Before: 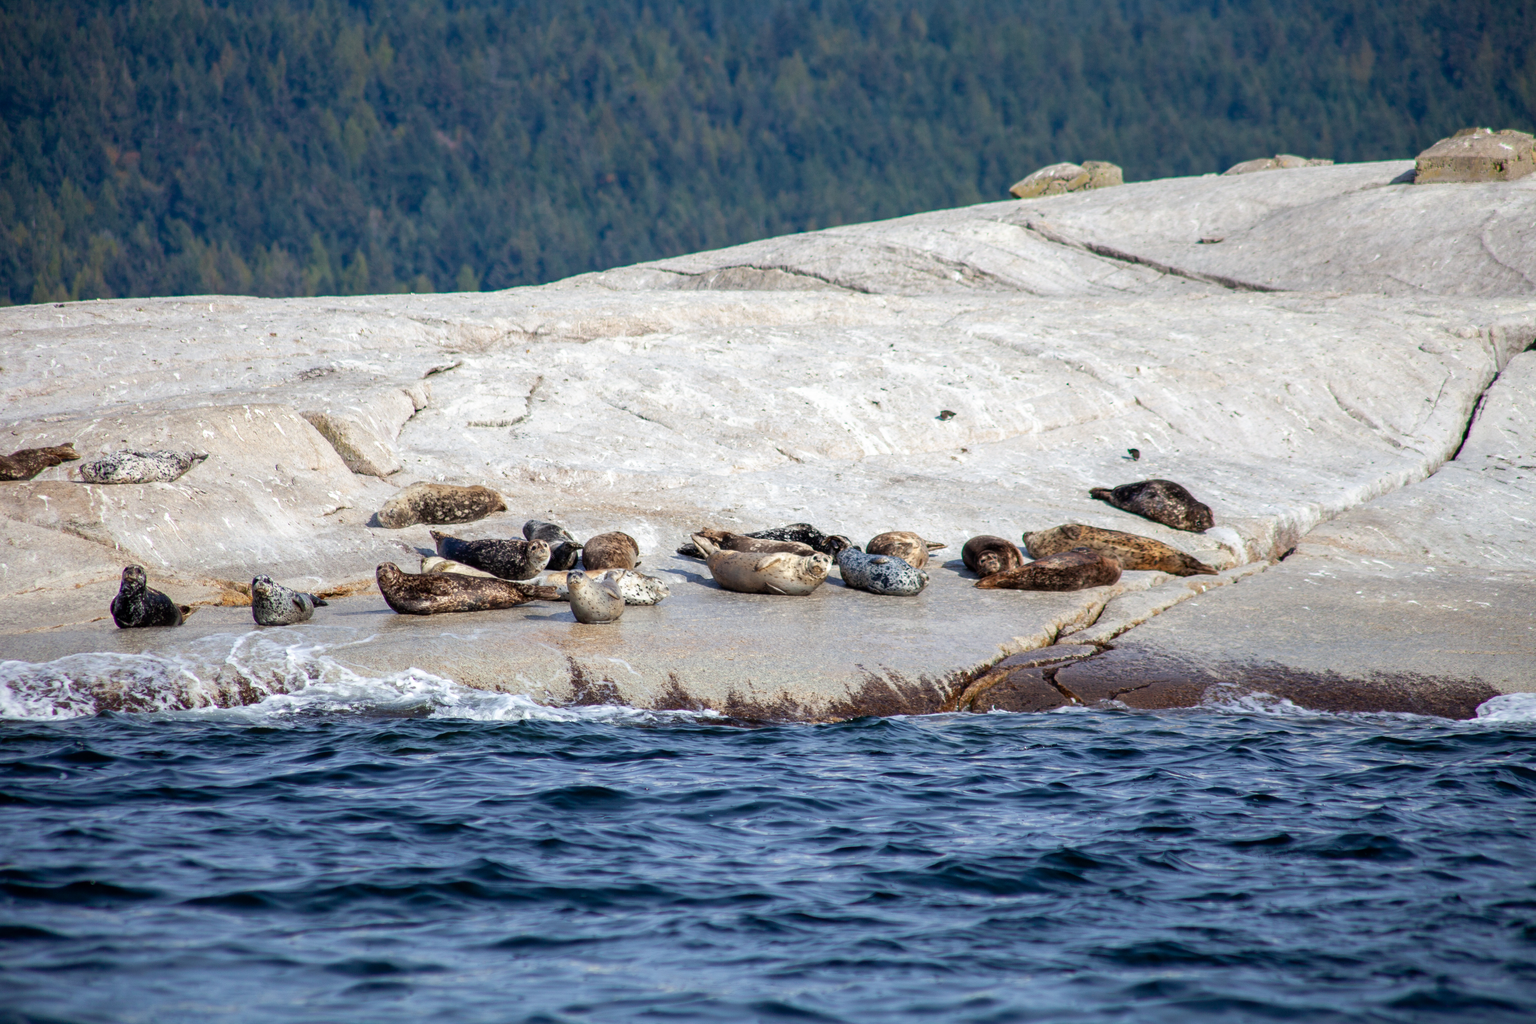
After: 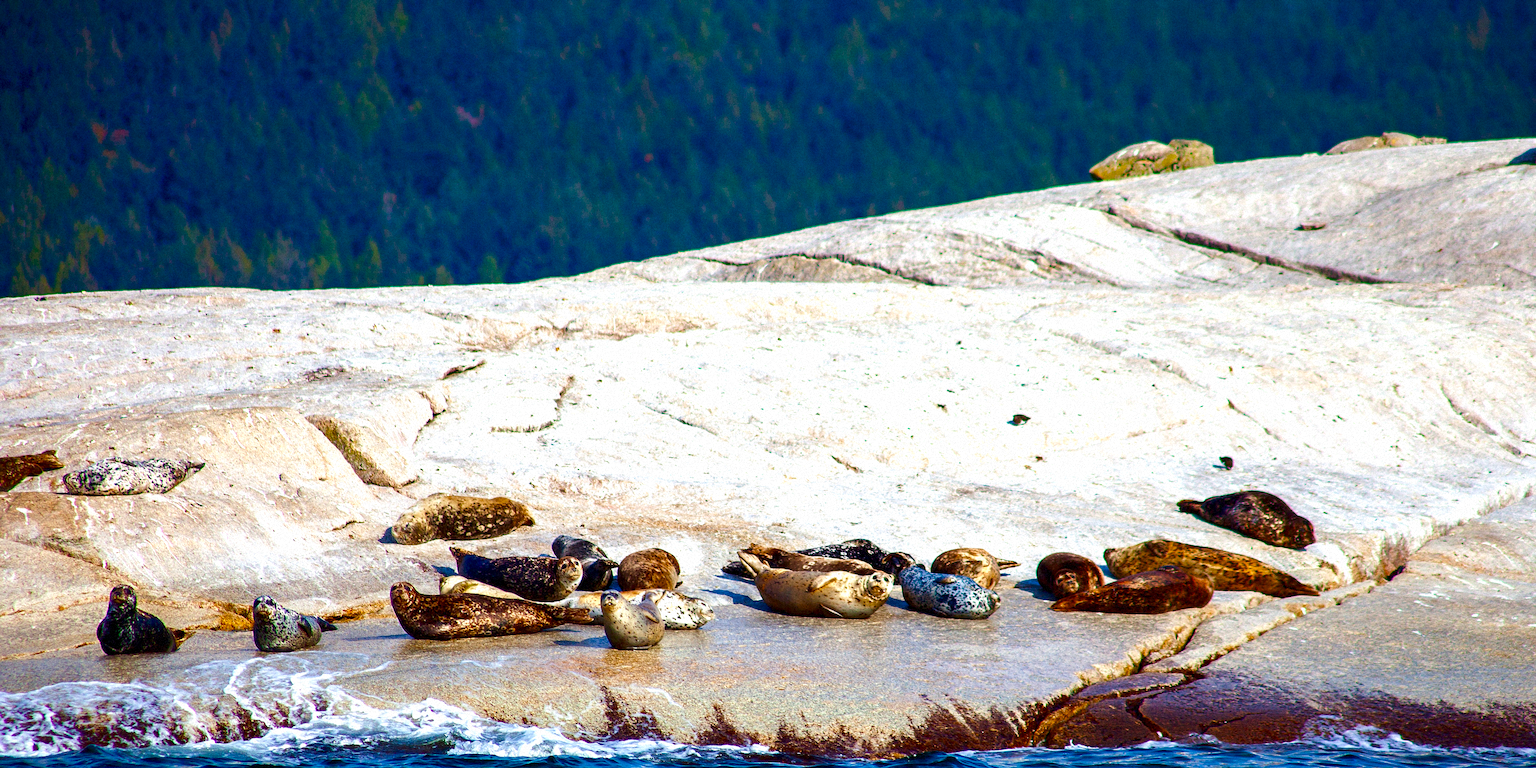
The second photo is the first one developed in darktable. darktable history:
contrast brightness saturation: contrast 0.1, brightness -0.26, saturation 0.14
grain: mid-tones bias 0%
sharpen: on, module defaults
crop: left 1.509%, top 3.452%, right 7.696%, bottom 28.452%
color balance rgb: linear chroma grading › shadows 10%, linear chroma grading › highlights 10%, linear chroma grading › global chroma 15%, linear chroma grading › mid-tones 15%, perceptual saturation grading › global saturation 40%, perceptual saturation grading › highlights -25%, perceptual saturation grading › mid-tones 35%, perceptual saturation grading › shadows 35%, perceptual brilliance grading › global brilliance 11.29%, global vibrance 11.29%
velvia: on, module defaults
